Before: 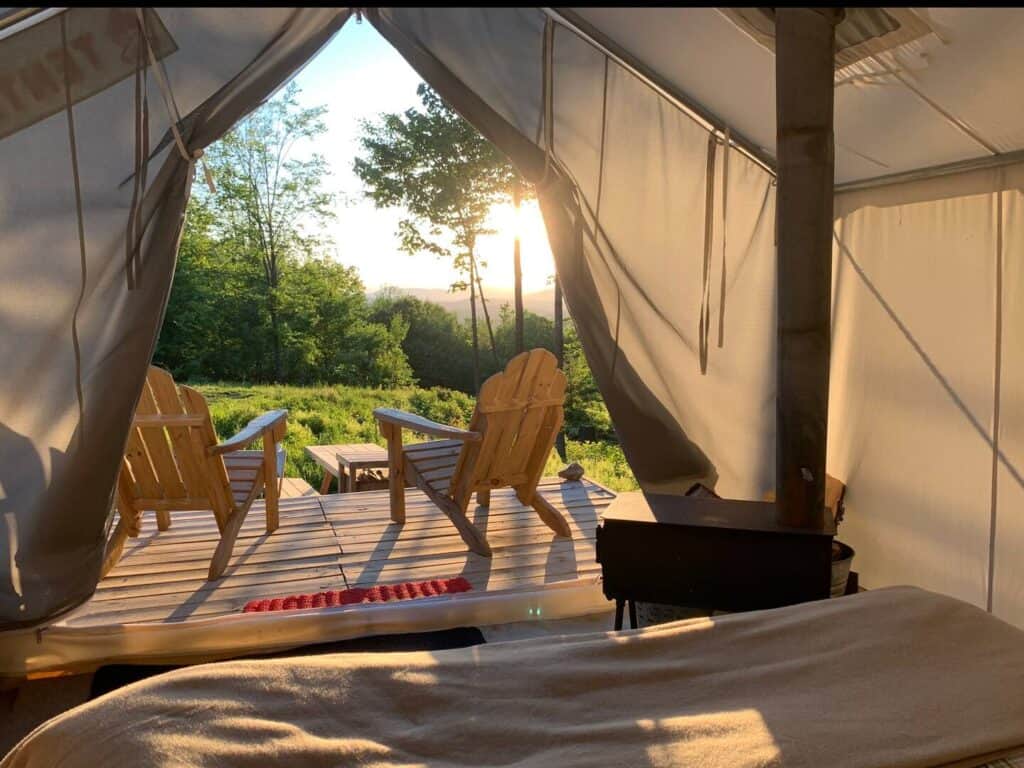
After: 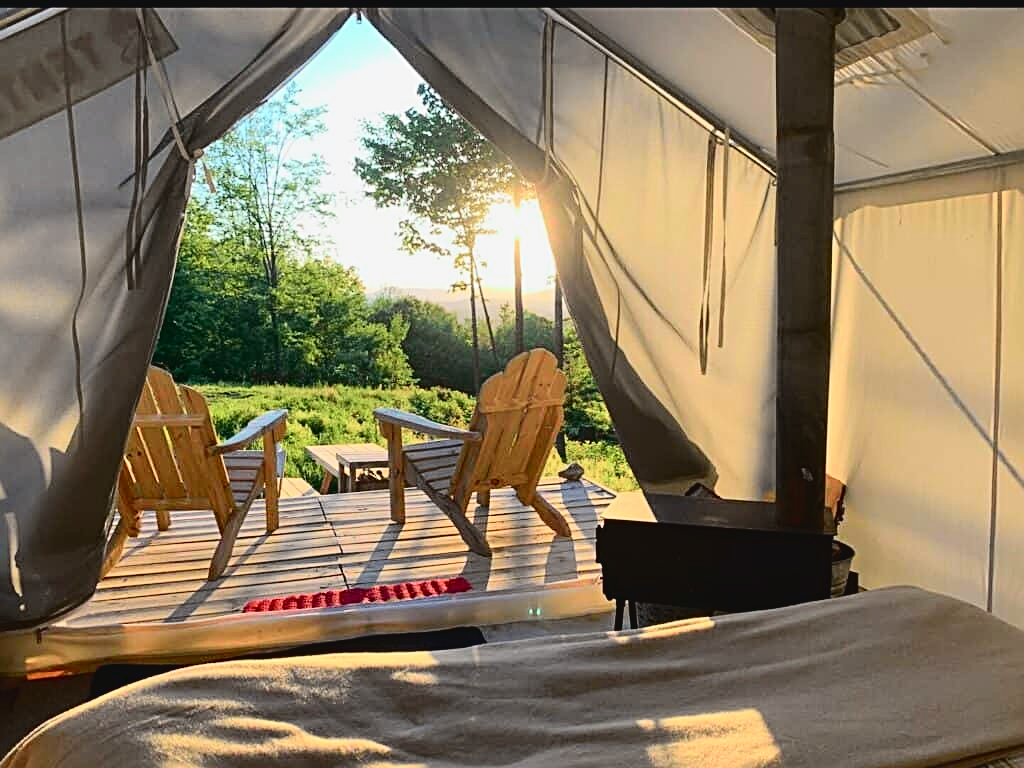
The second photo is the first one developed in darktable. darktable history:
sharpen: radius 2.531, amount 0.628
tone curve: curves: ch0 [(0, 0.037) (0.045, 0.055) (0.155, 0.138) (0.29, 0.325) (0.428, 0.513) (0.604, 0.71) (0.824, 0.882) (1, 0.965)]; ch1 [(0, 0) (0.339, 0.334) (0.445, 0.419) (0.476, 0.454) (0.498, 0.498) (0.53, 0.515) (0.557, 0.556) (0.609, 0.649) (0.716, 0.746) (1, 1)]; ch2 [(0, 0) (0.327, 0.318) (0.417, 0.426) (0.46, 0.453) (0.502, 0.5) (0.526, 0.52) (0.554, 0.541) (0.626, 0.65) (0.749, 0.746) (1, 1)], color space Lab, independent channels, preserve colors none
